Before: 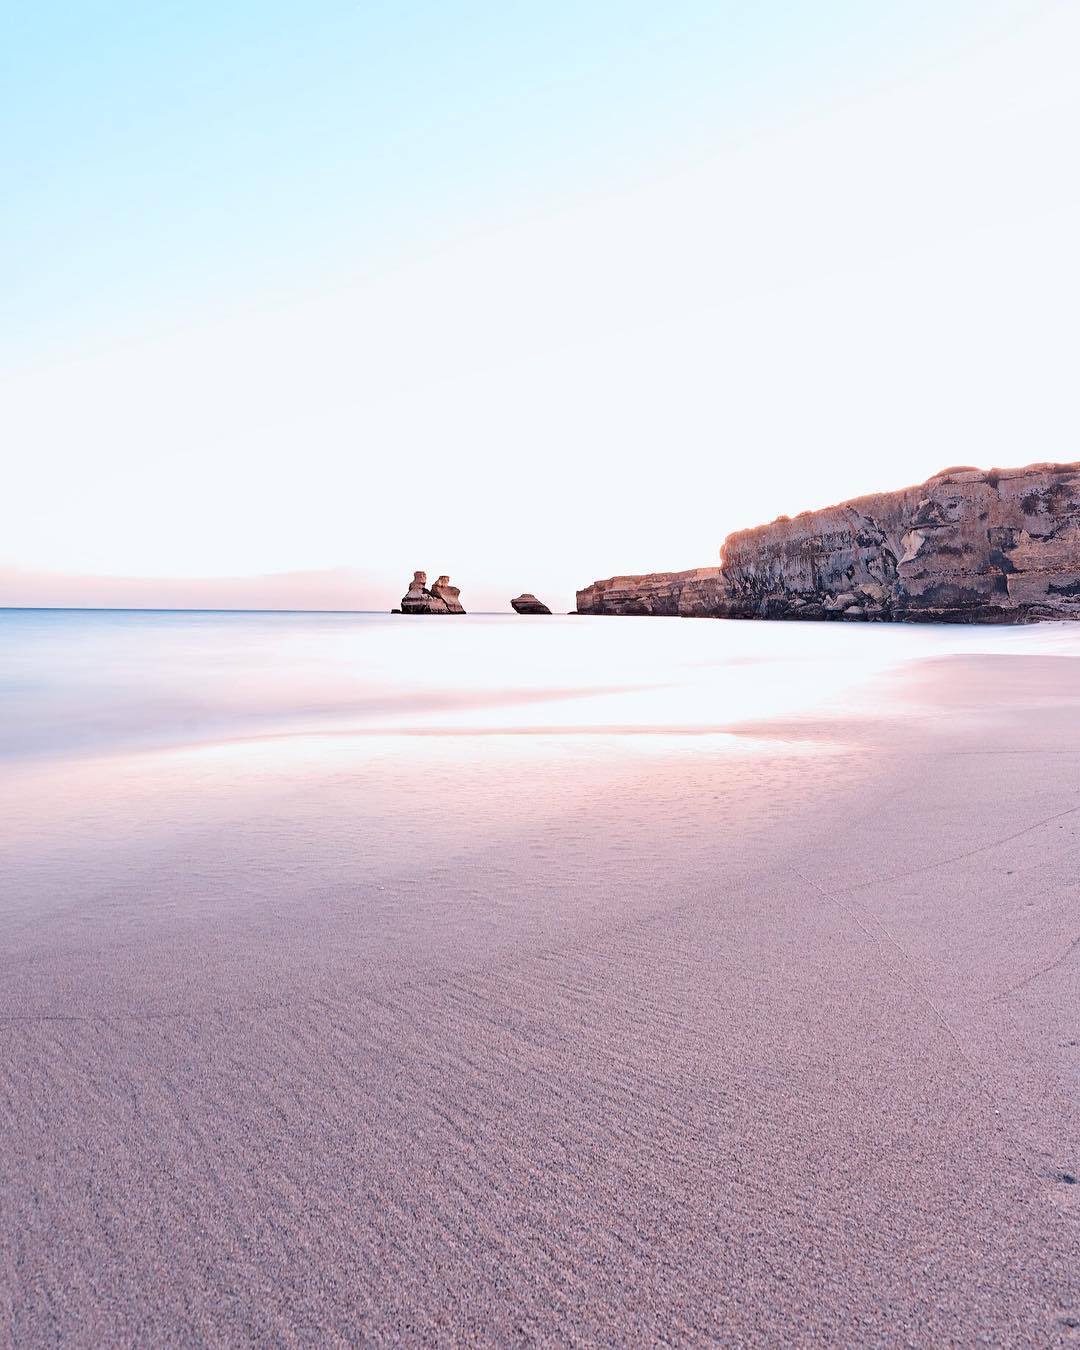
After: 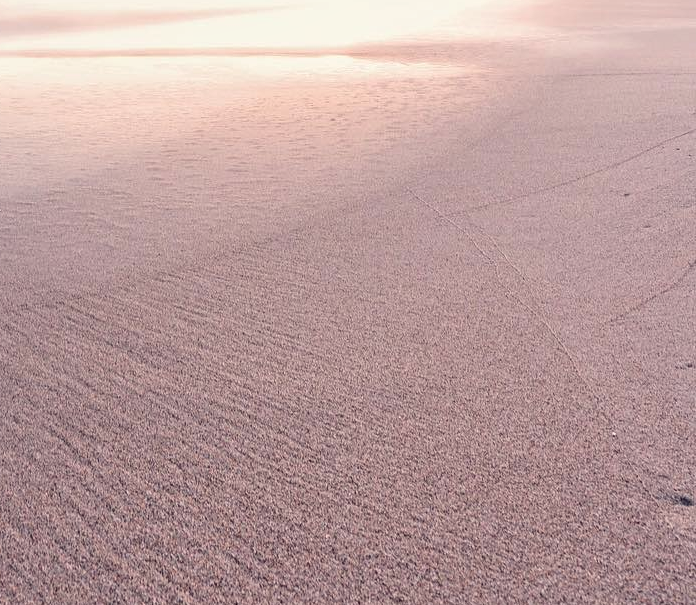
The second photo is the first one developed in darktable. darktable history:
local contrast: on, module defaults
crop and rotate: left 35.509%, top 50.238%, bottom 4.934%
color balance: lift [1.005, 1.002, 0.998, 0.998], gamma [1, 1.021, 1.02, 0.979], gain [0.923, 1.066, 1.056, 0.934]
